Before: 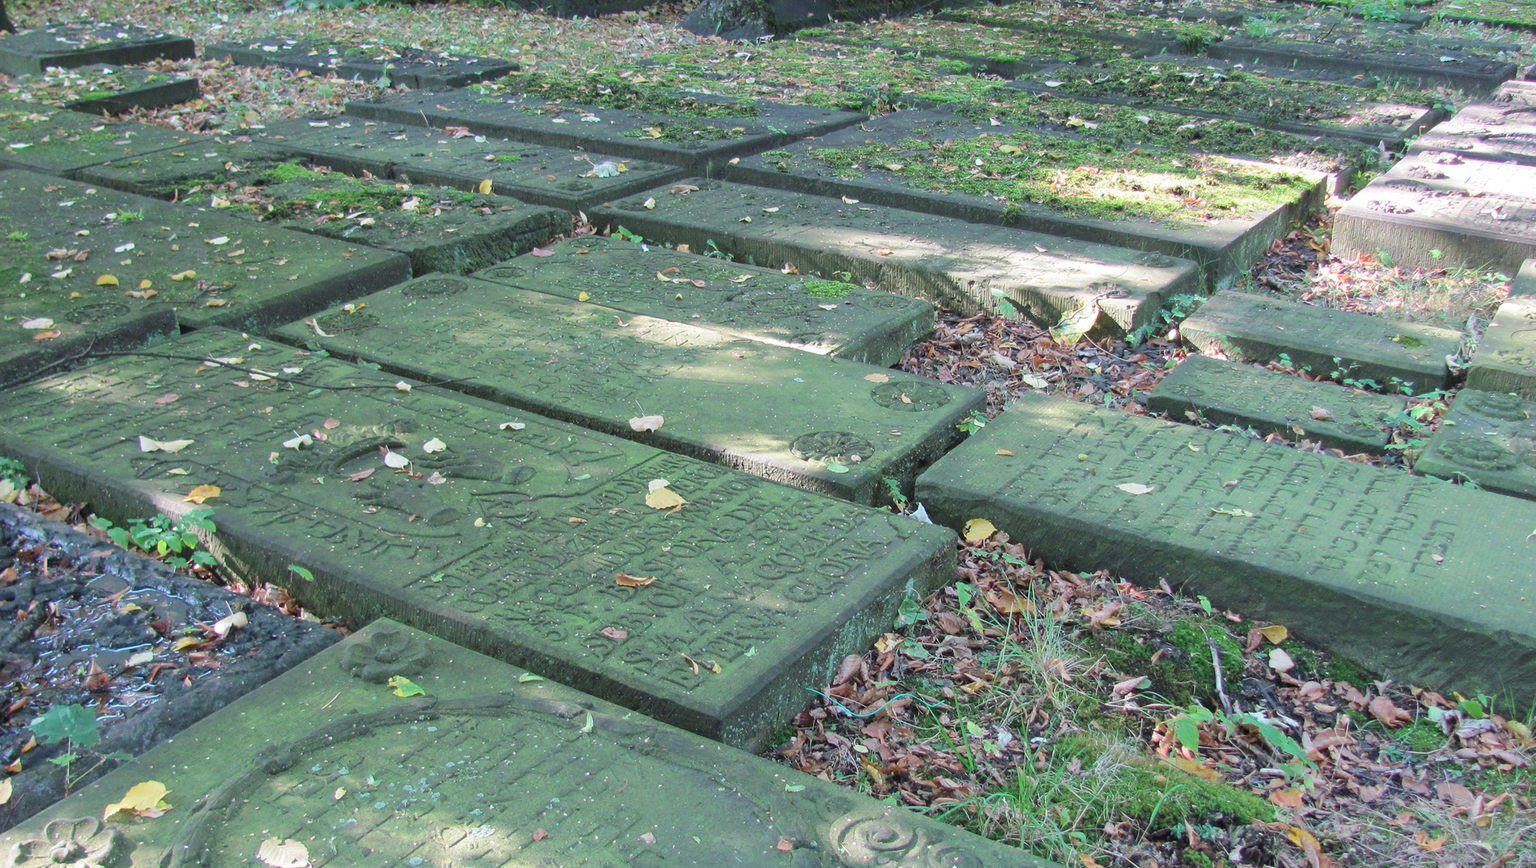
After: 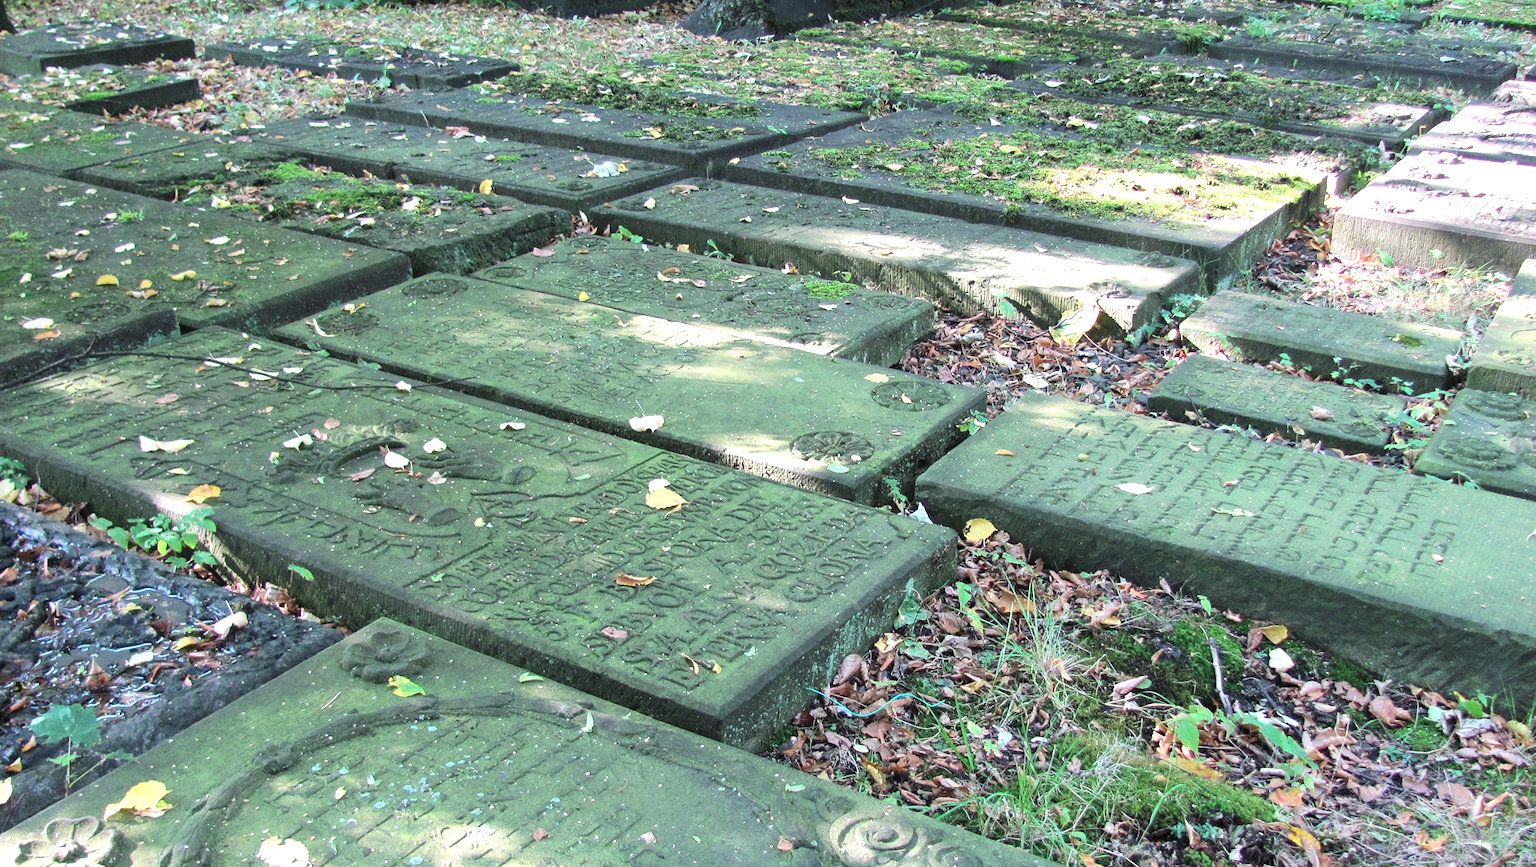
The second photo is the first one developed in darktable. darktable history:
tone equalizer: -8 EV -0.73 EV, -7 EV -0.72 EV, -6 EV -0.616 EV, -5 EV -0.367 EV, -3 EV 0.377 EV, -2 EV 0.6 EV, -1 EV 0.699 EV, +0 EV 0.75 EV, edges refinement/feathering 500, mask exposure compensation -1.57 EV, preserve details no
